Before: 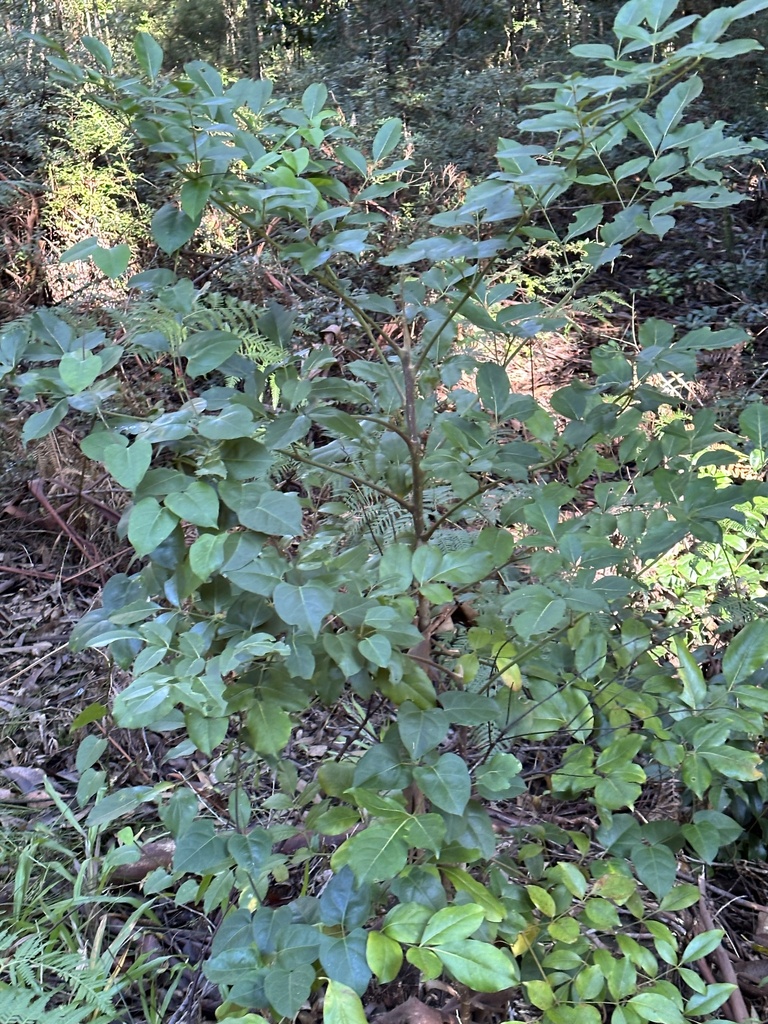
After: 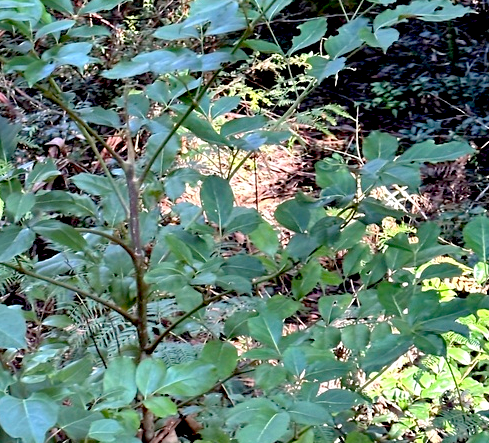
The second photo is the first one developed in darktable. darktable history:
exposure: black level correction 0.031, exposure 0.304 EV, compensate highlight preservation false
crop: left 36.005%, top 18.293%, right 0.31%, bottom 38.444%
